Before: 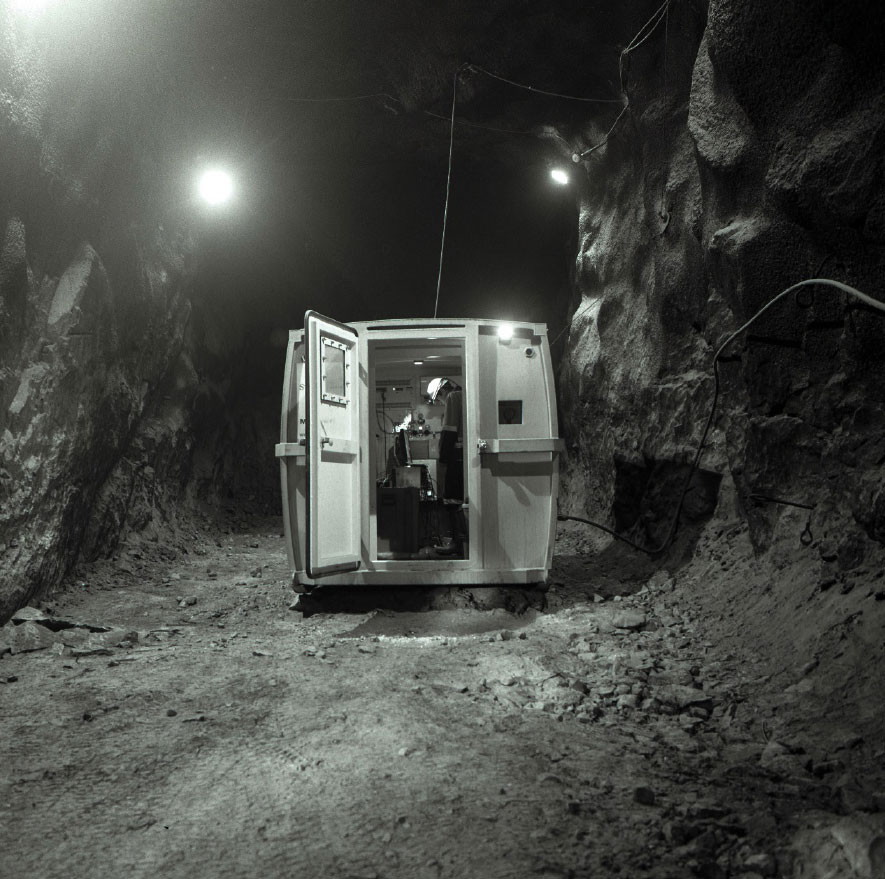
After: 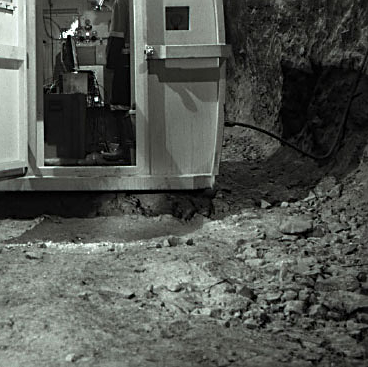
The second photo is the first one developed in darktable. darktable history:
crop: left 37.63%, top 44.857%, right 20.707%, bottom 13.345%
sharpen: on, module defaults
